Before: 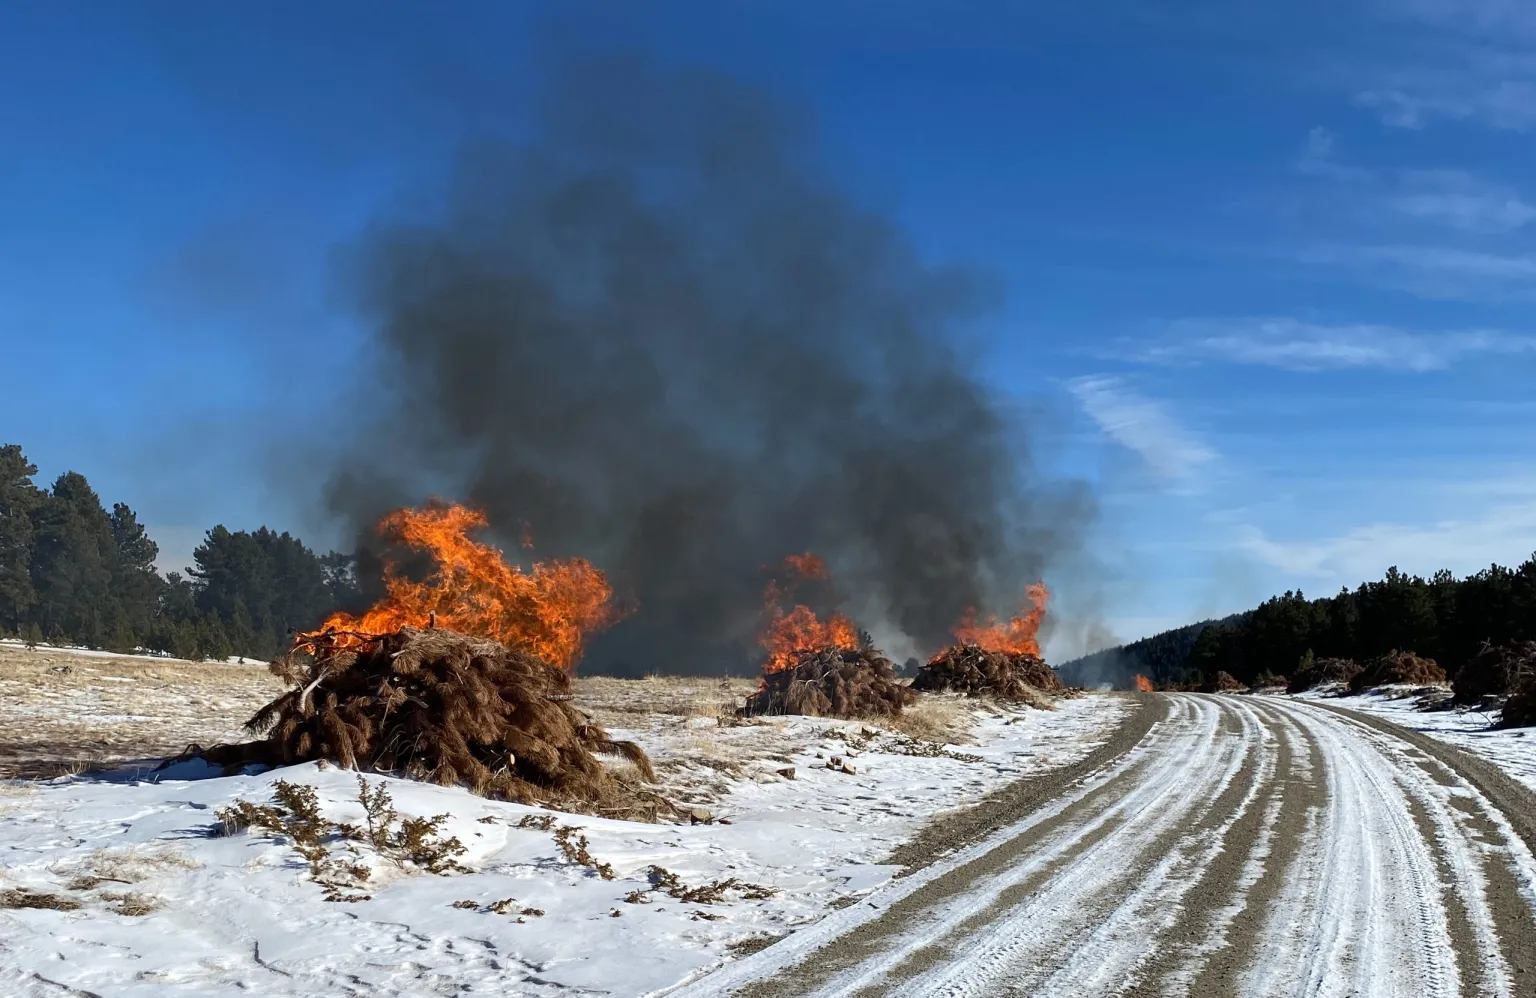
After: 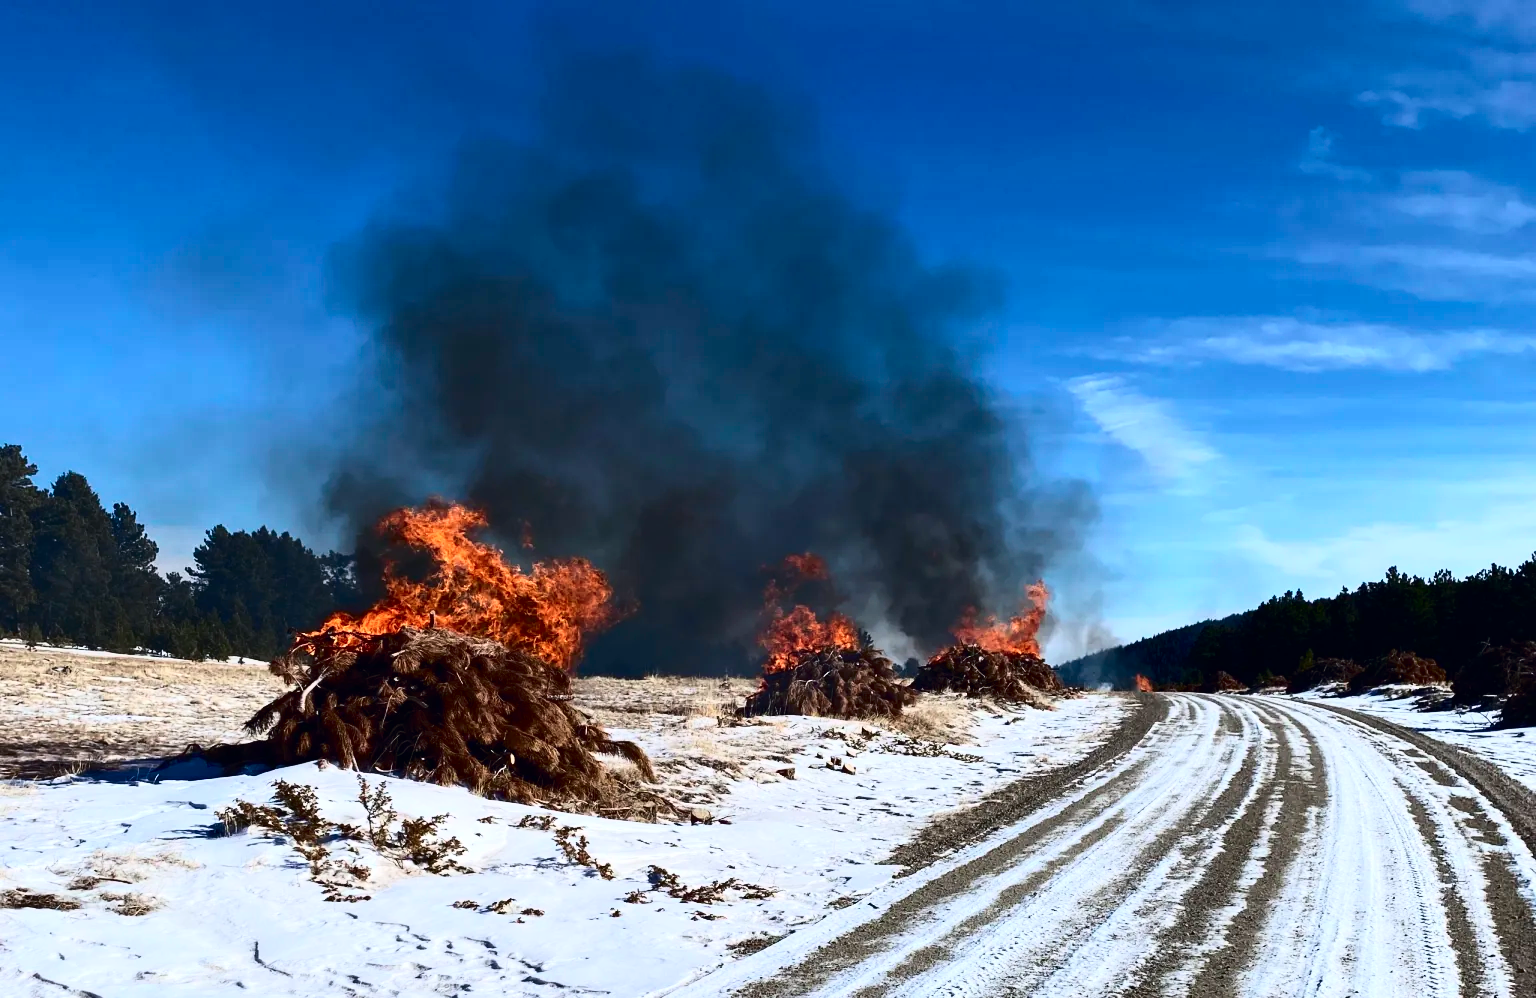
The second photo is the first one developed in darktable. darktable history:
tone curve: curves: ch0 [(0, 0) (0.236, 0.124) (0.373, 0.304) (0.542, 0.593) (0.737, 0.873) (1, 1)]; ch1 [(0, 0) (0.399, 0.328) (0.488, 0.484) (0.598, 0.624) (1, 1)]; ch2 [(0, 0) (0.448, 0.405) (0.523, 0.511) (0.592, 0.59) (1, 1)], color space Lab, independent channels, preserve colors none
